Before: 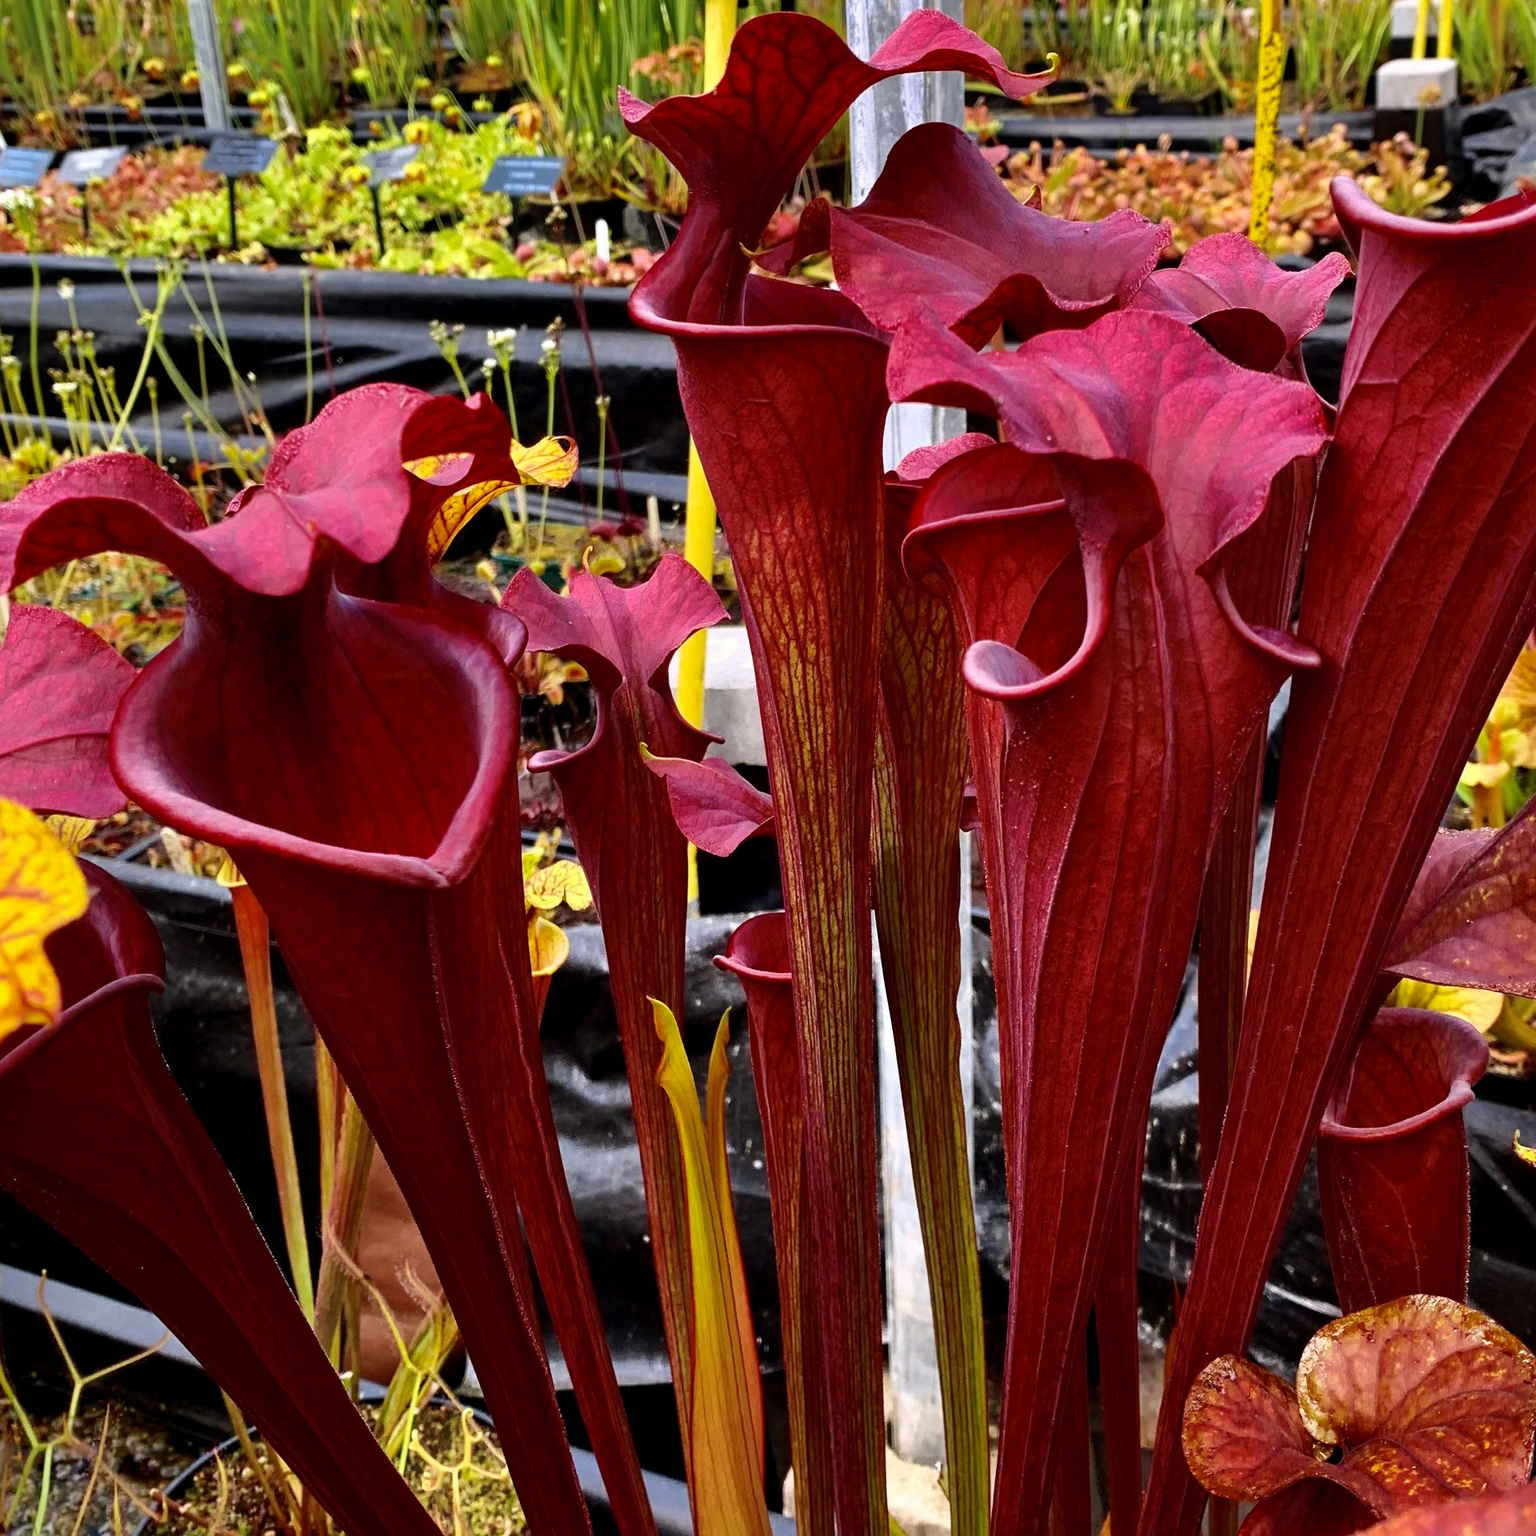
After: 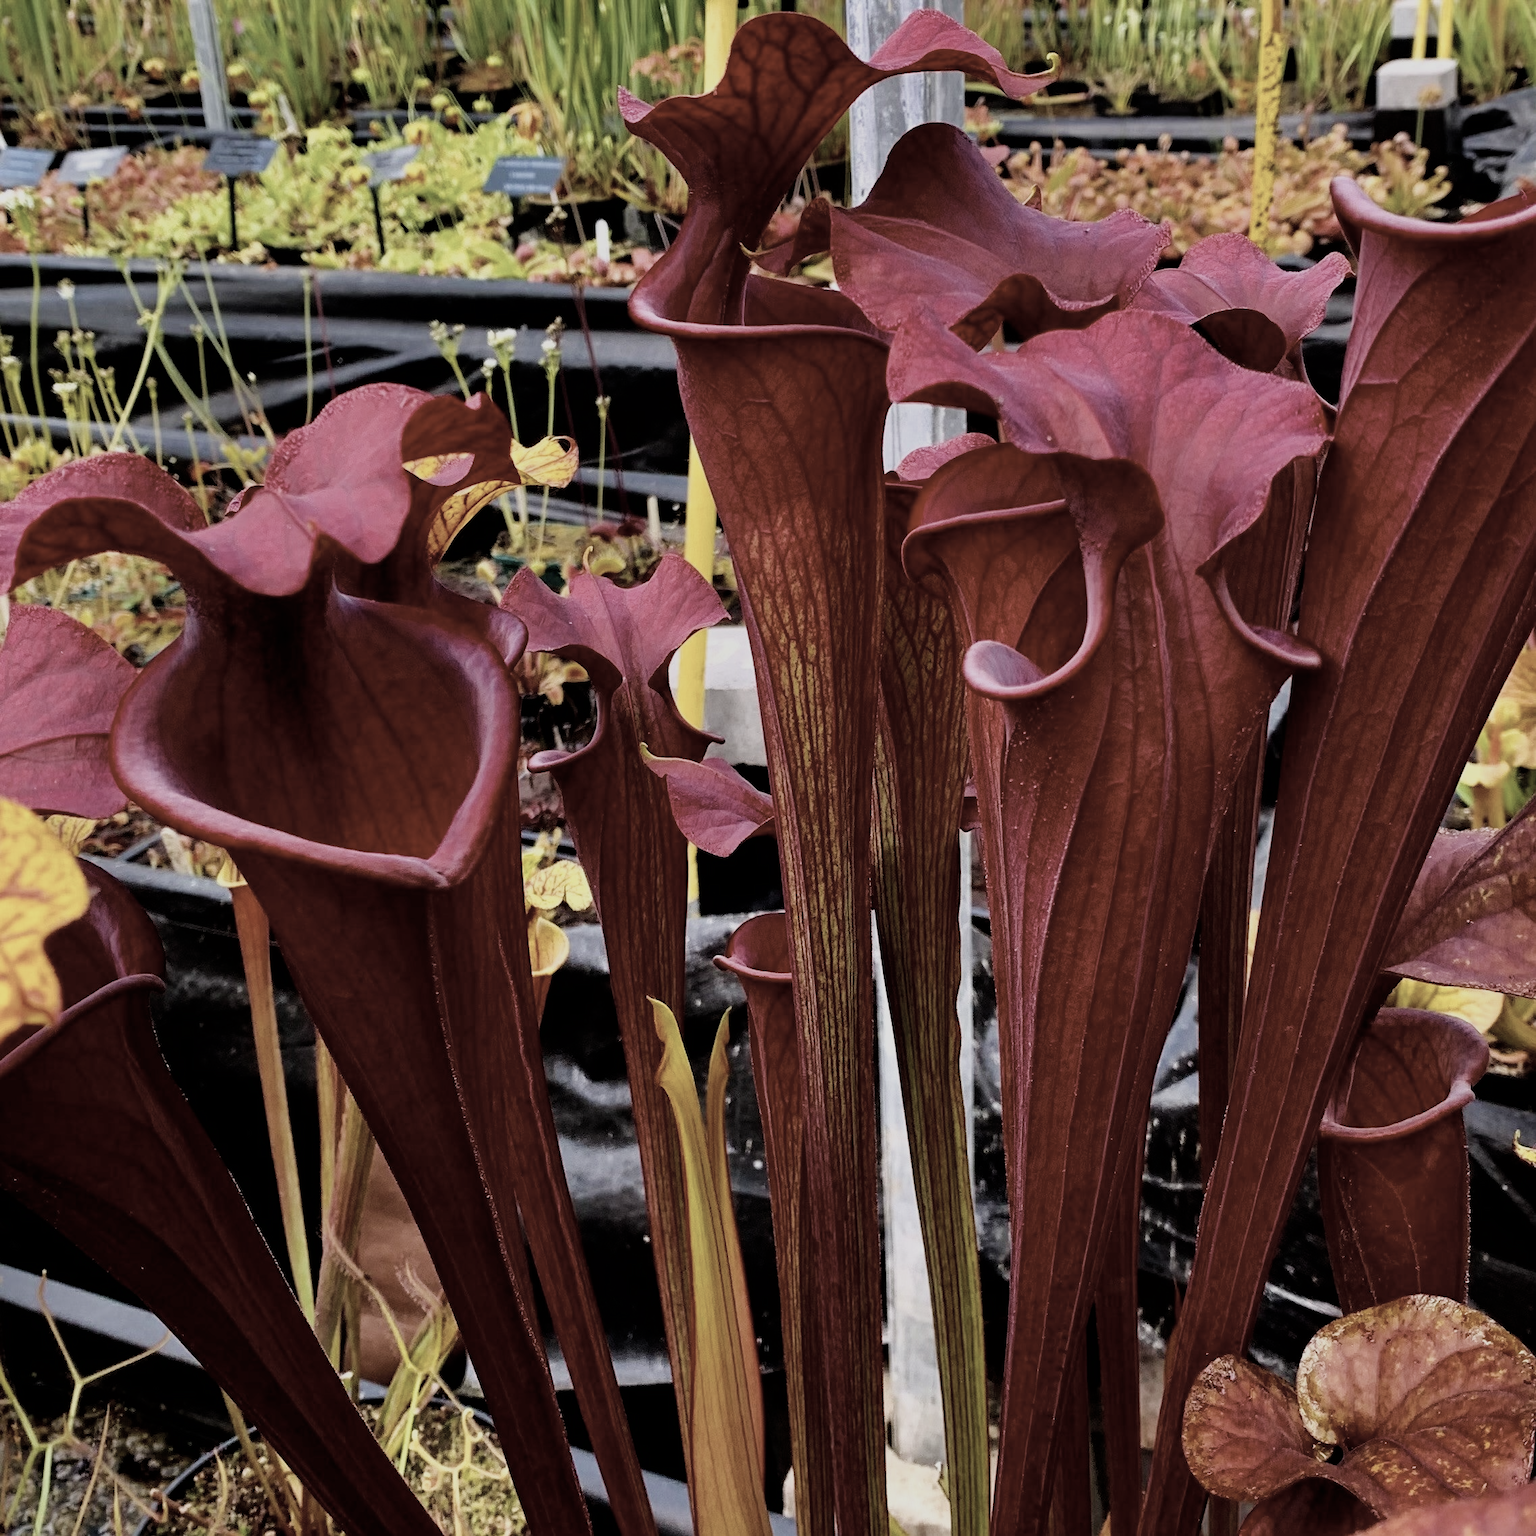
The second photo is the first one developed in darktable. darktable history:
velvia: on, module defaults
shadows and highlights: shadows -0.915, highlights 41.88
color correction: highlights b* 0.049, saturation 0.496
filmic rgb: black relative exposure -7.65 EV, white relative exposure 4.56 EV, threshold 3.01 EV, hardness 3.61, enable highlight reconstruction true
